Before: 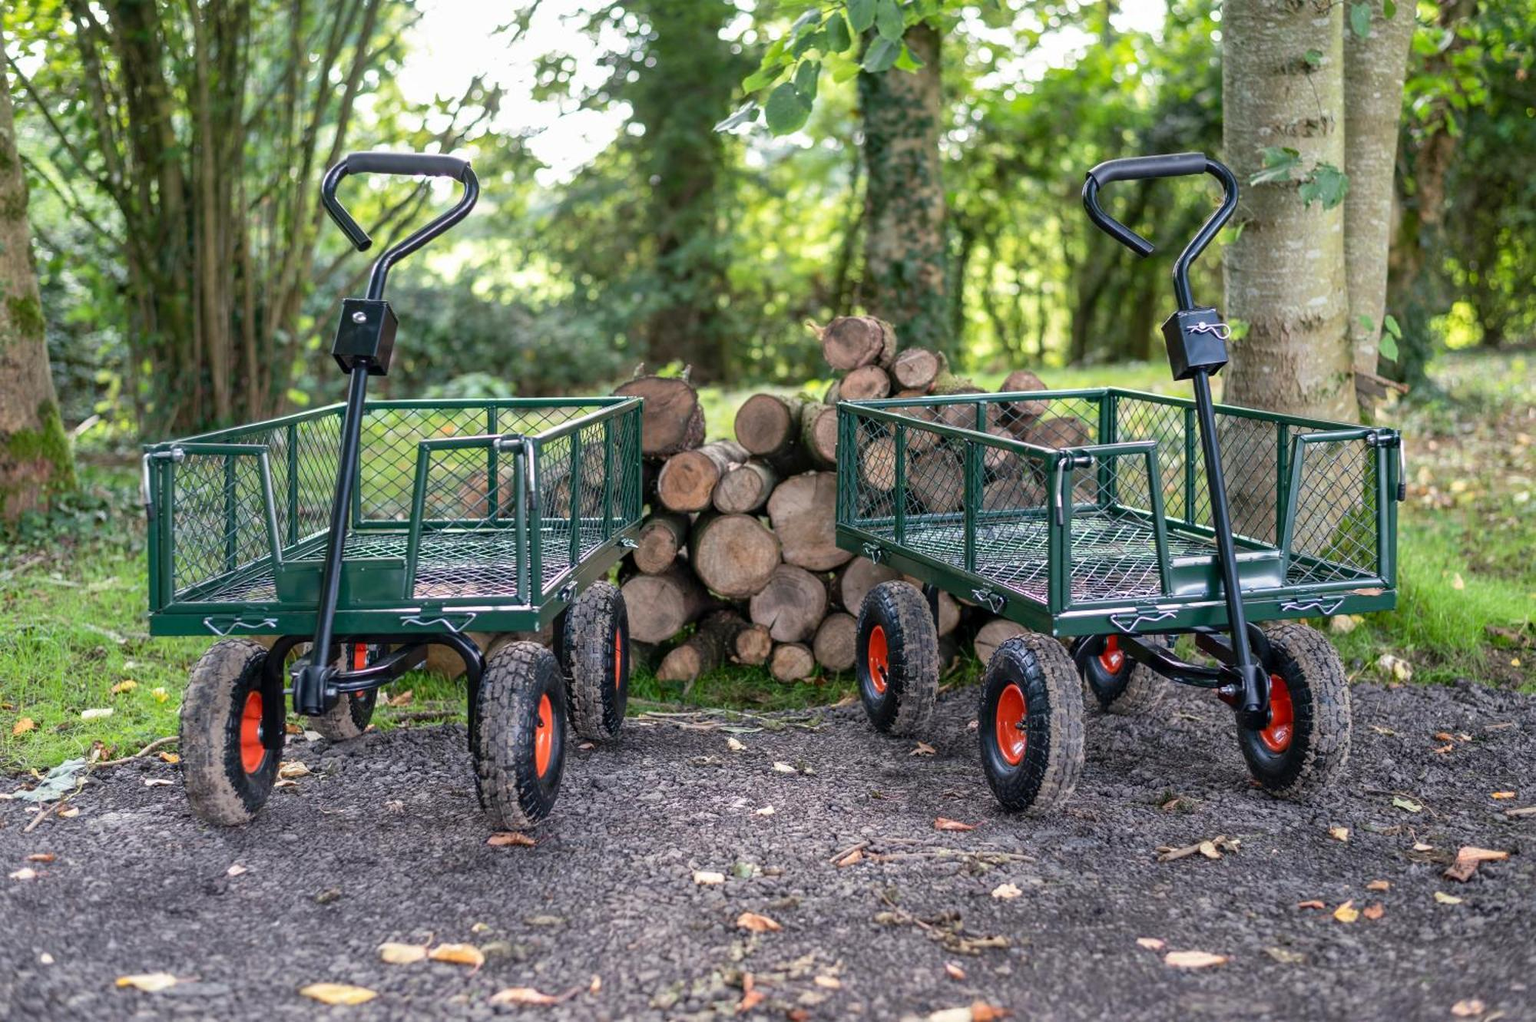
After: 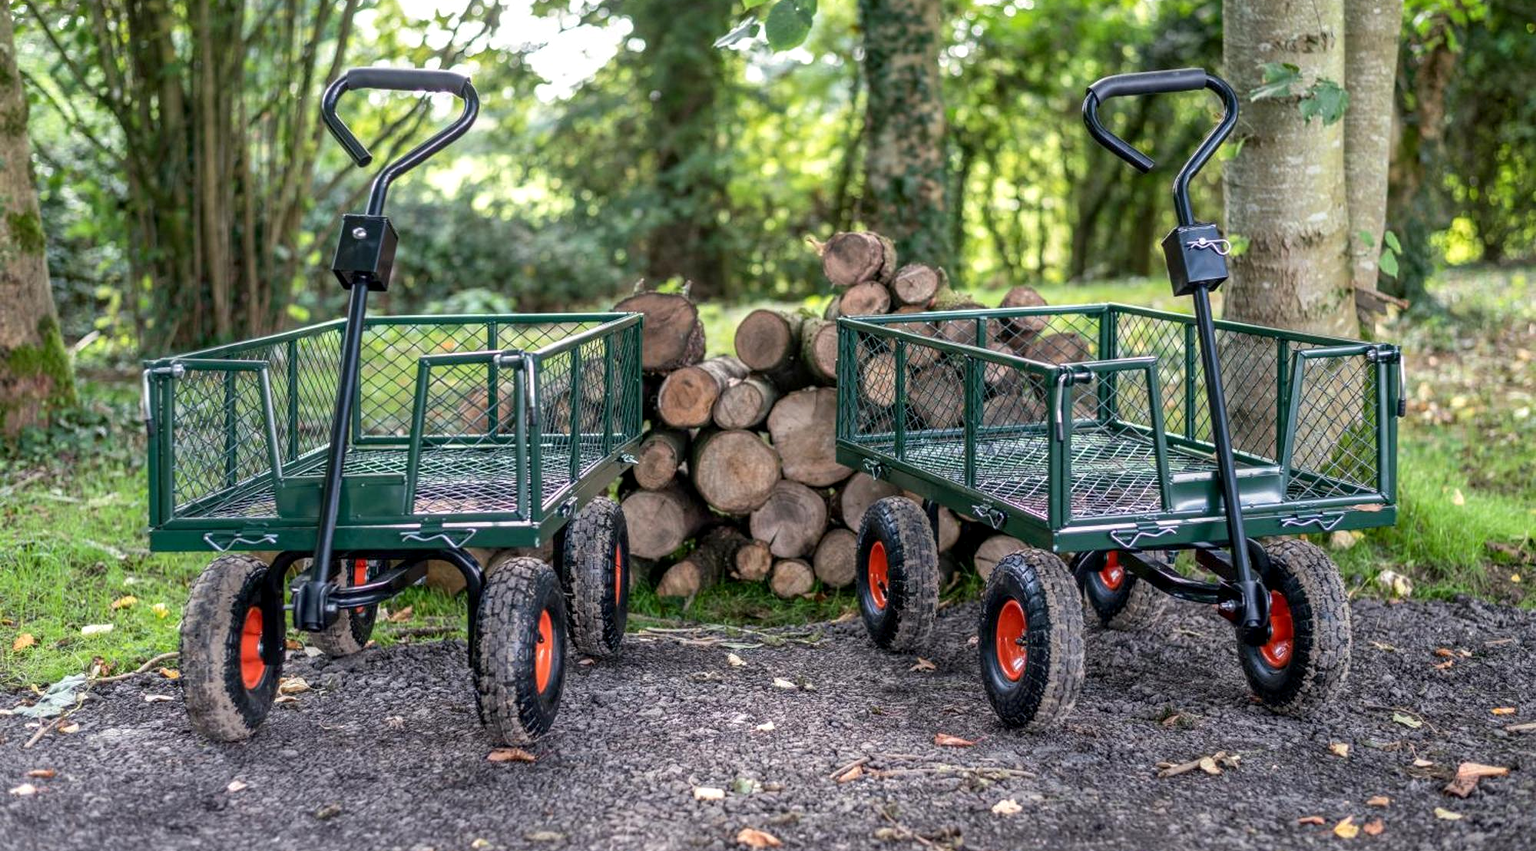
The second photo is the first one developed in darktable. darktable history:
local contrast: shadows 45%
crop and rotate: top 8.333%, bottom 8.333%
